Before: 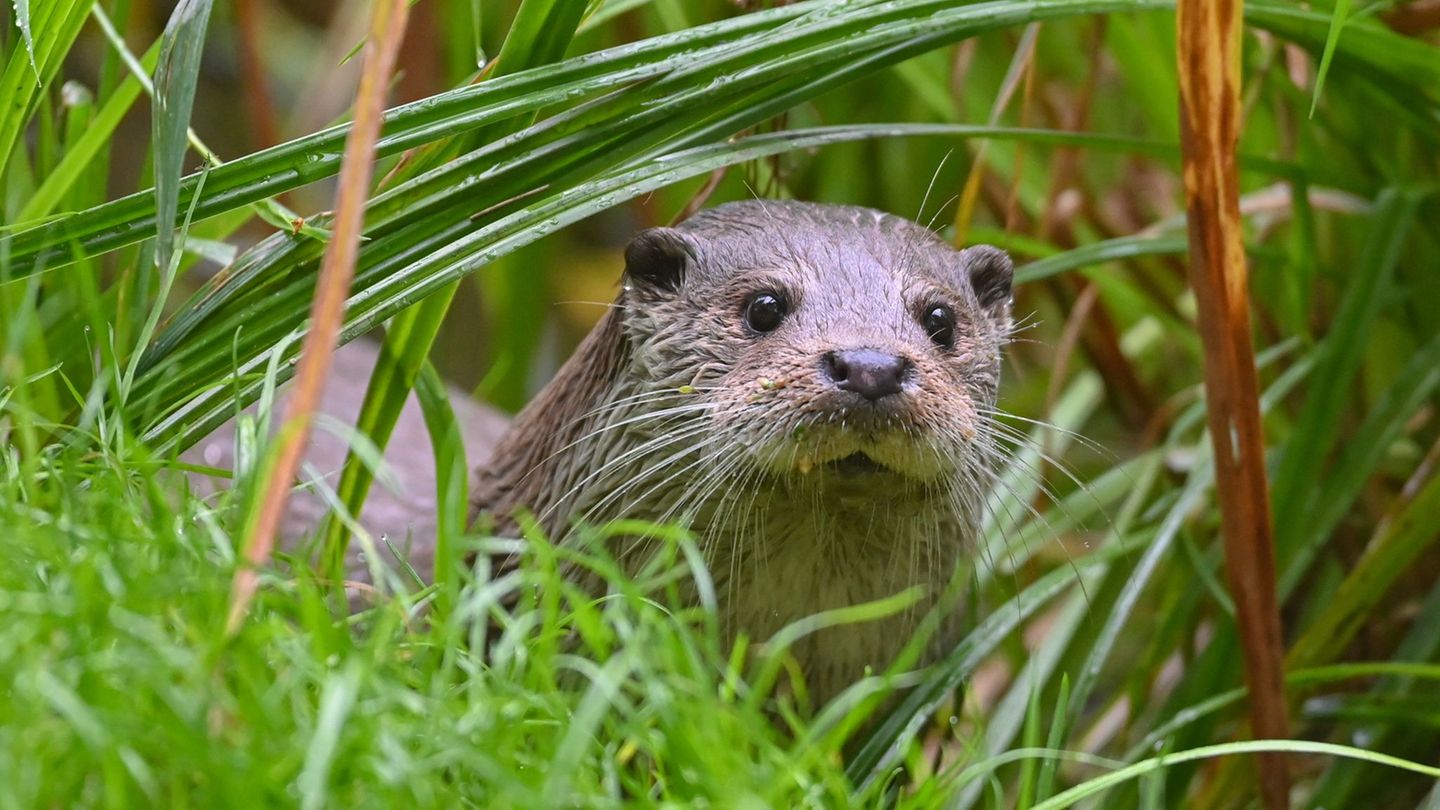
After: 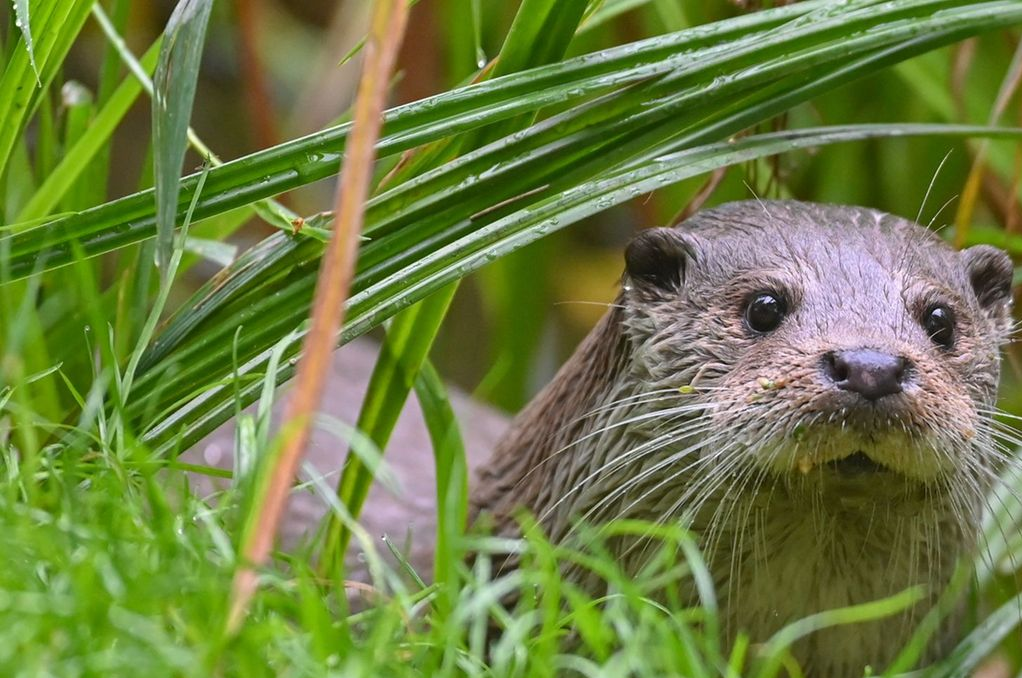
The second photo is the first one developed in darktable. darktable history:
crop: right 29.01%, bottom 16.256%
